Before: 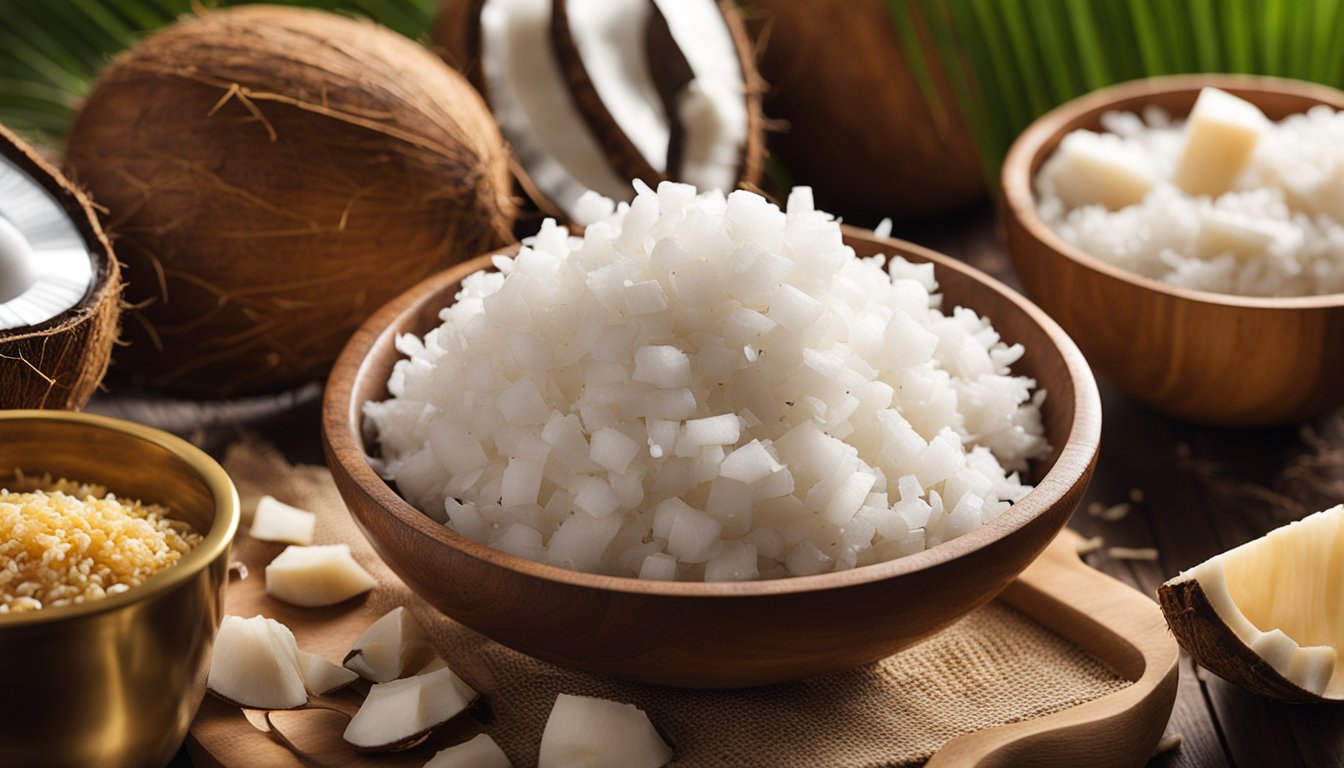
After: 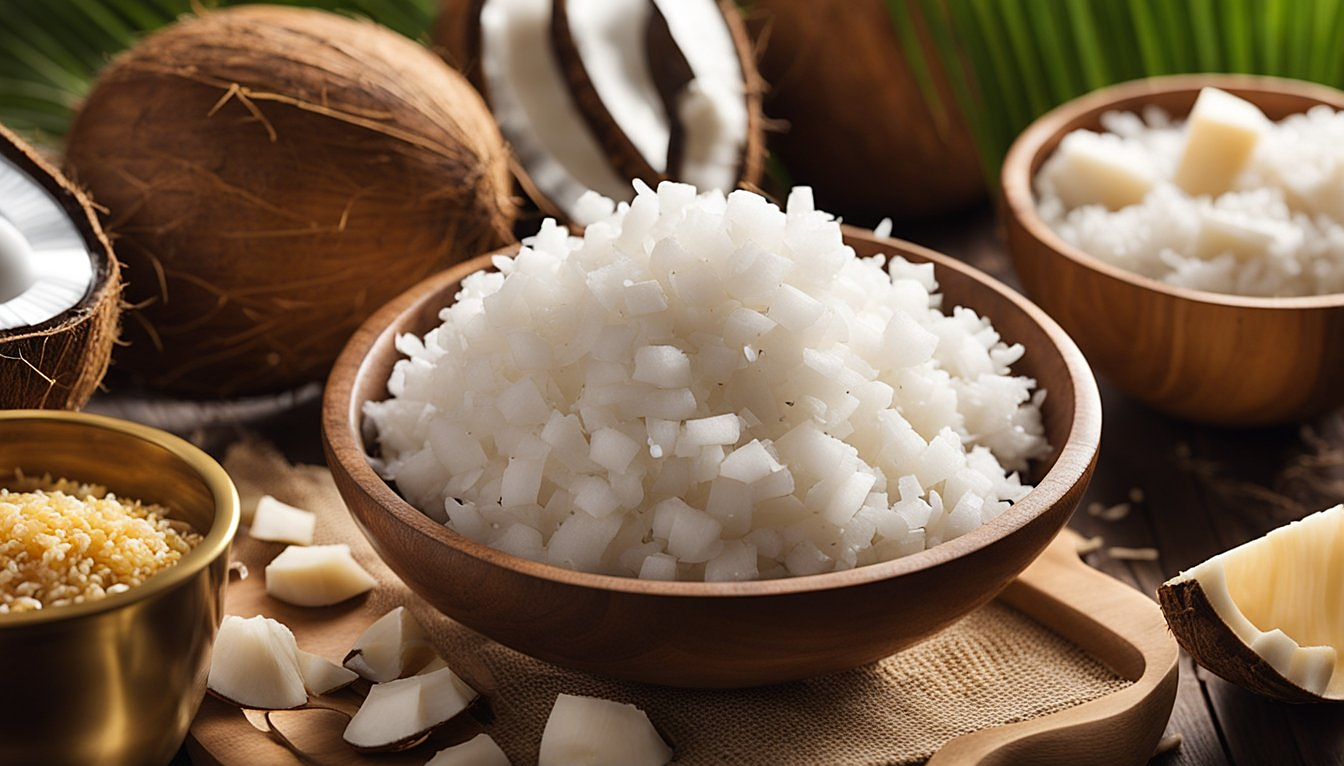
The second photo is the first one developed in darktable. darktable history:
sharpen: radius 1.864, amount 0.398, threshold 1.271
crop: top 0.05%, bottom 0.098%
